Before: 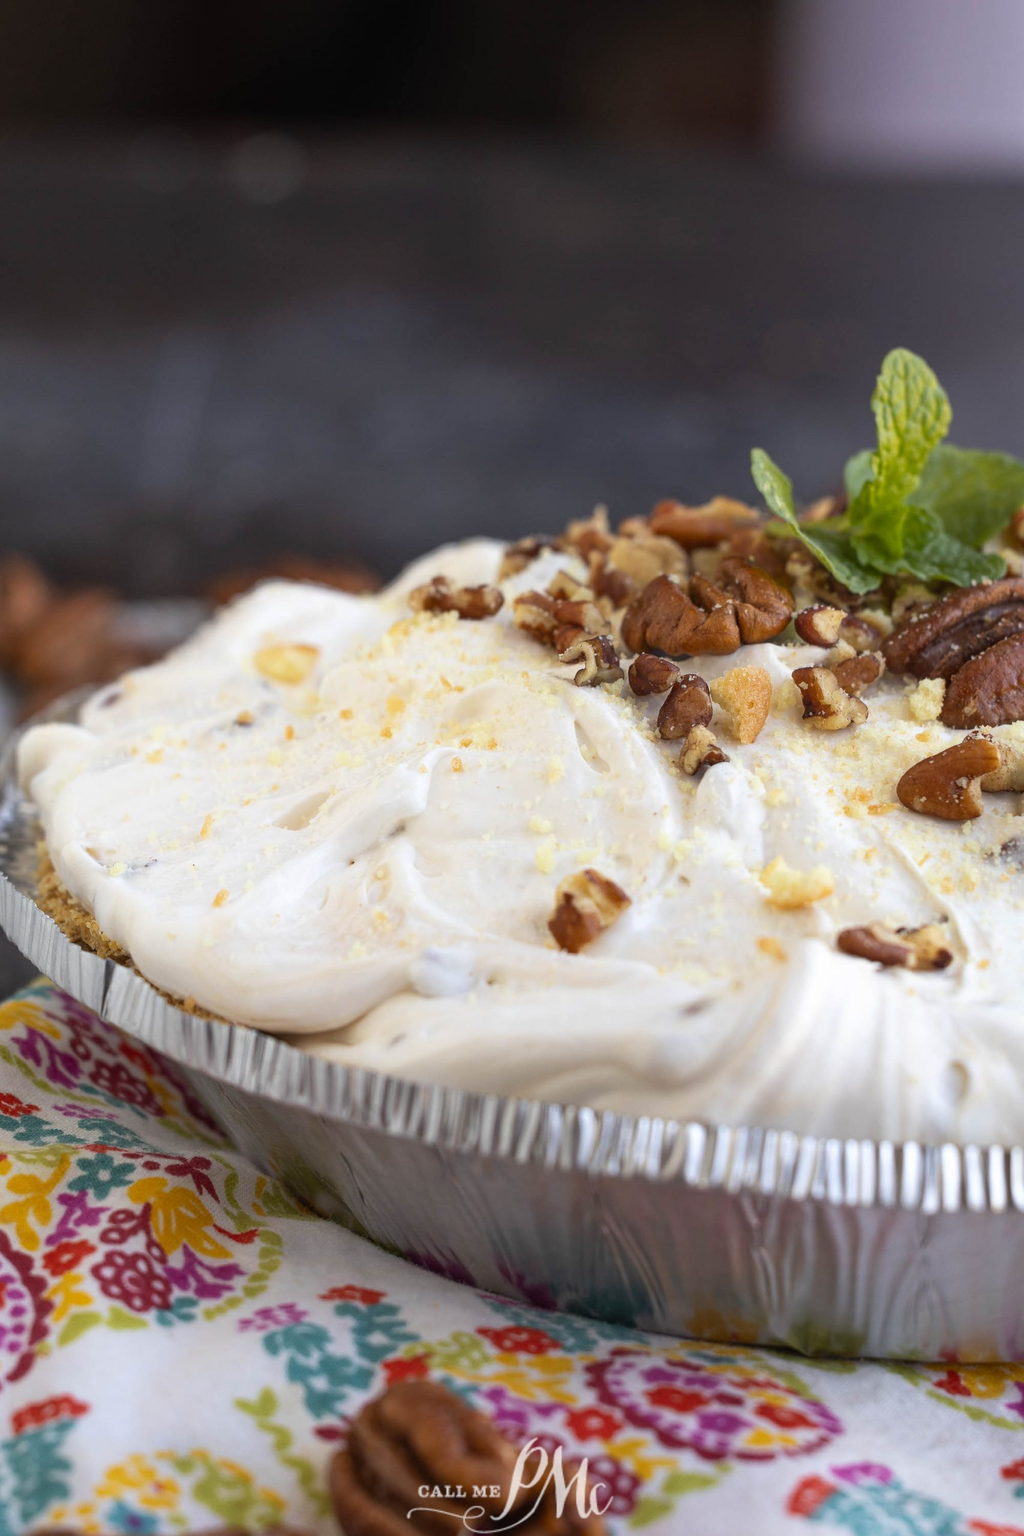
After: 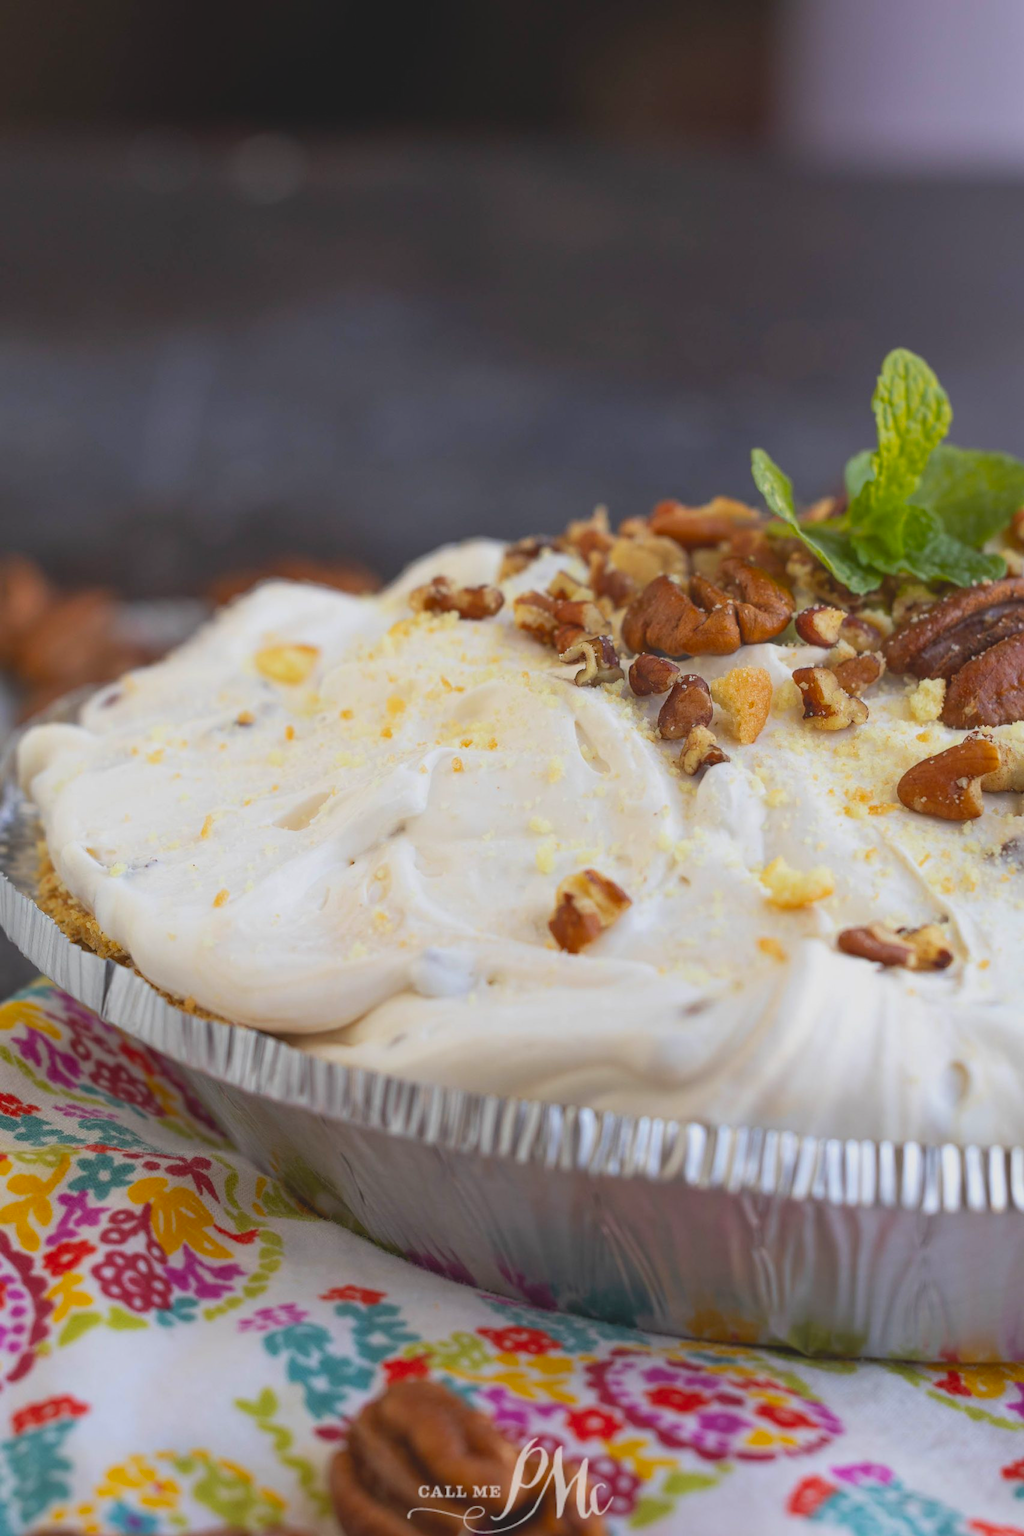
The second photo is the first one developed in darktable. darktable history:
contrast brightness saturation: contrast -0.19, saturation 0.19
